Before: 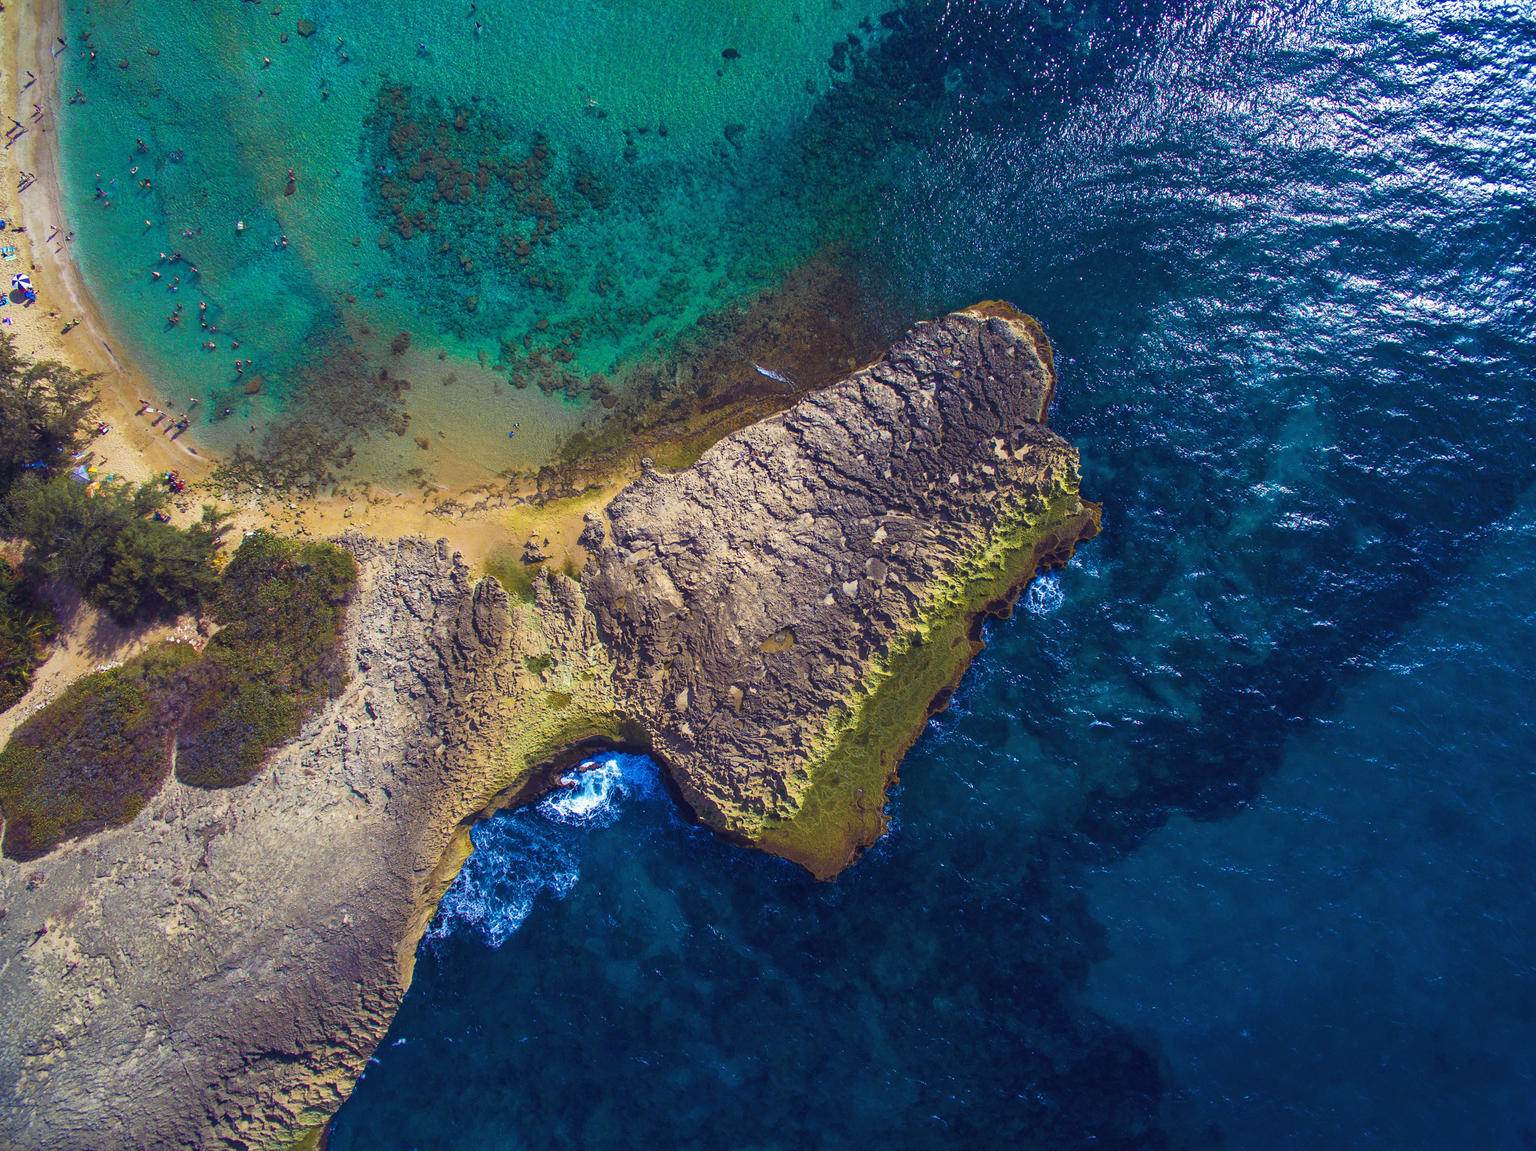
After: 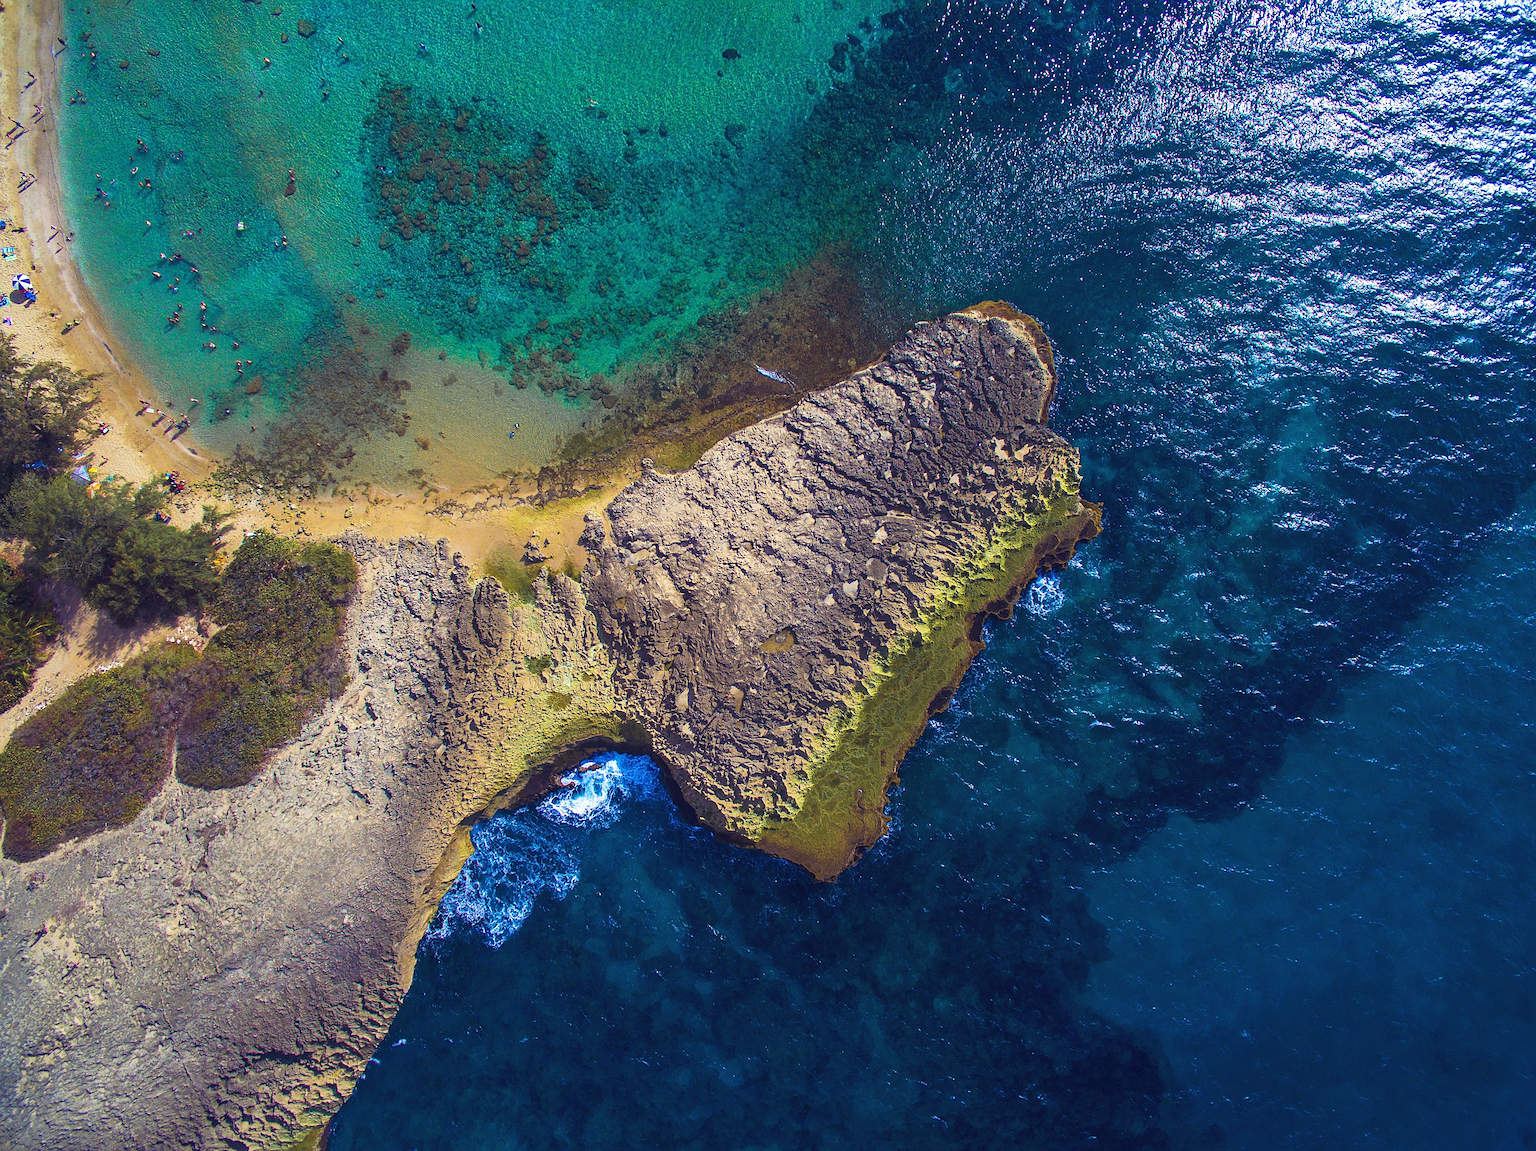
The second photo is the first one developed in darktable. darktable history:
base curve: curves: ch0 [(0, 0) (0.472, 0.508) (1, 1)]
sharpen: on, module defaults
